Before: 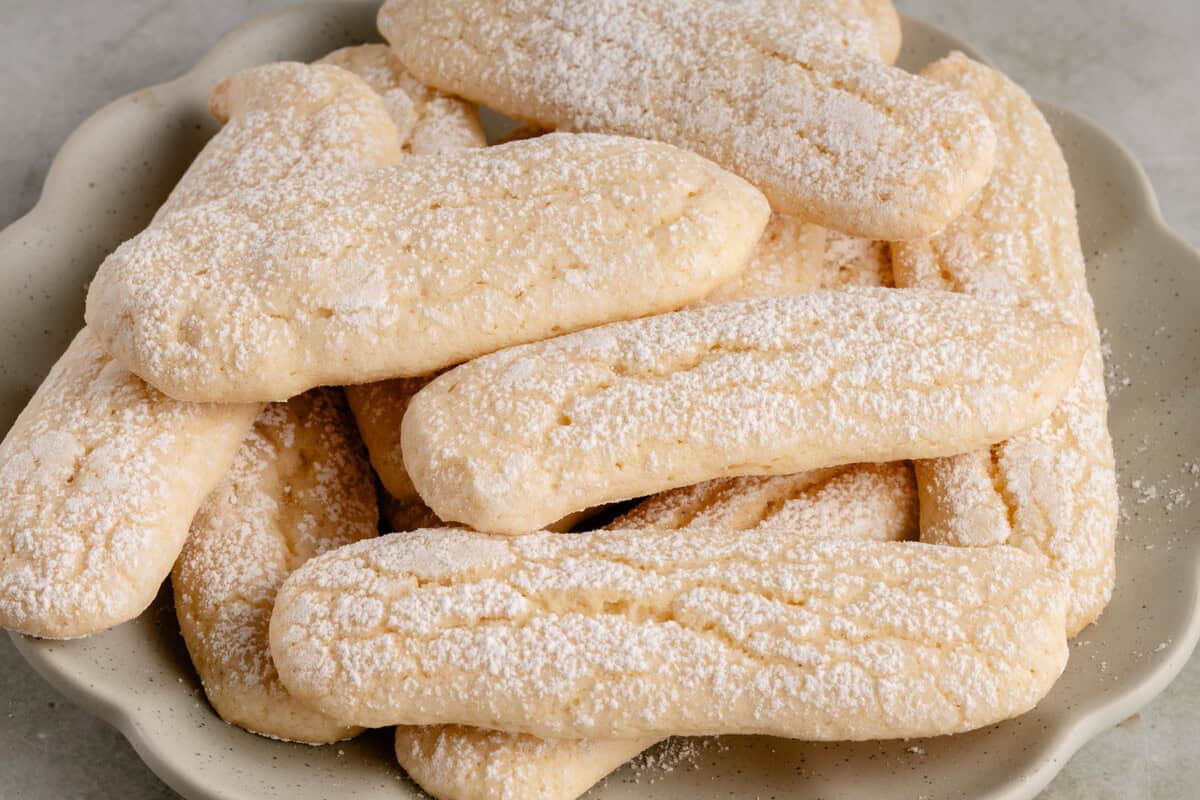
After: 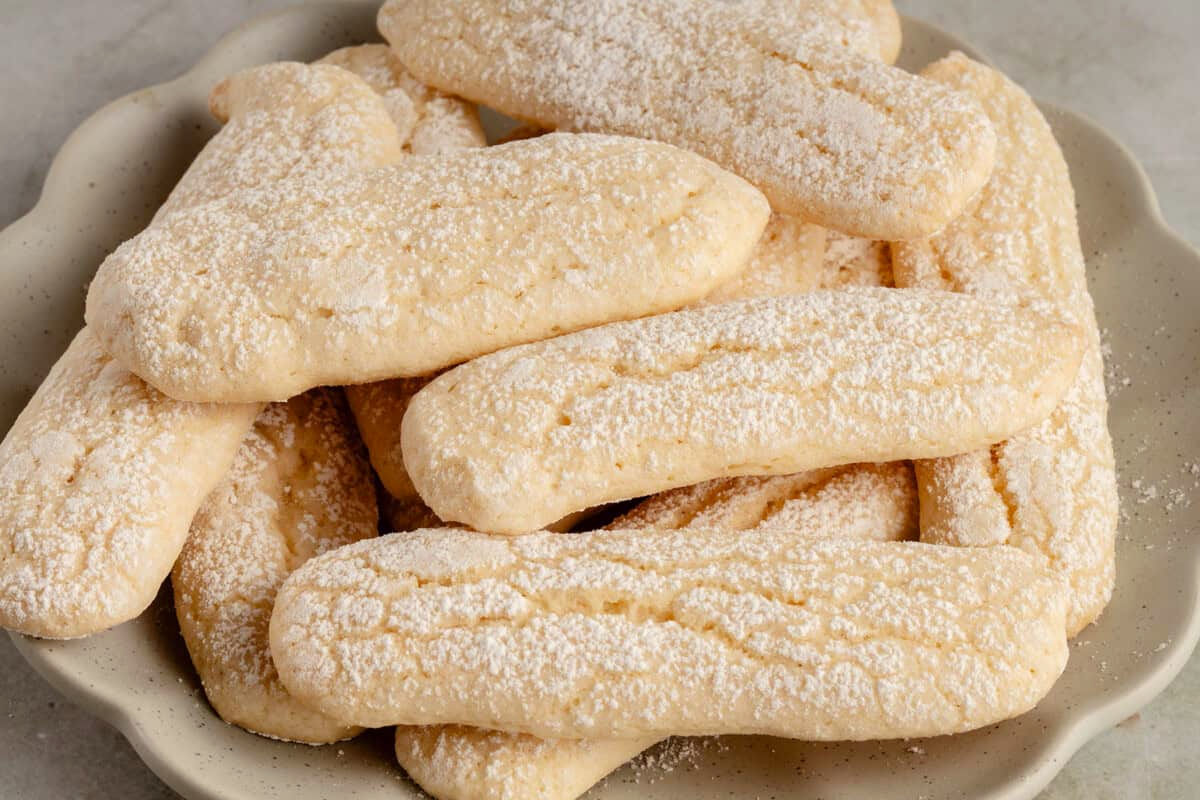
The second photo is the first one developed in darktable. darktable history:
color correction: highlights a* -1.16, highlights b* 4.43, shadows a* 3.64
